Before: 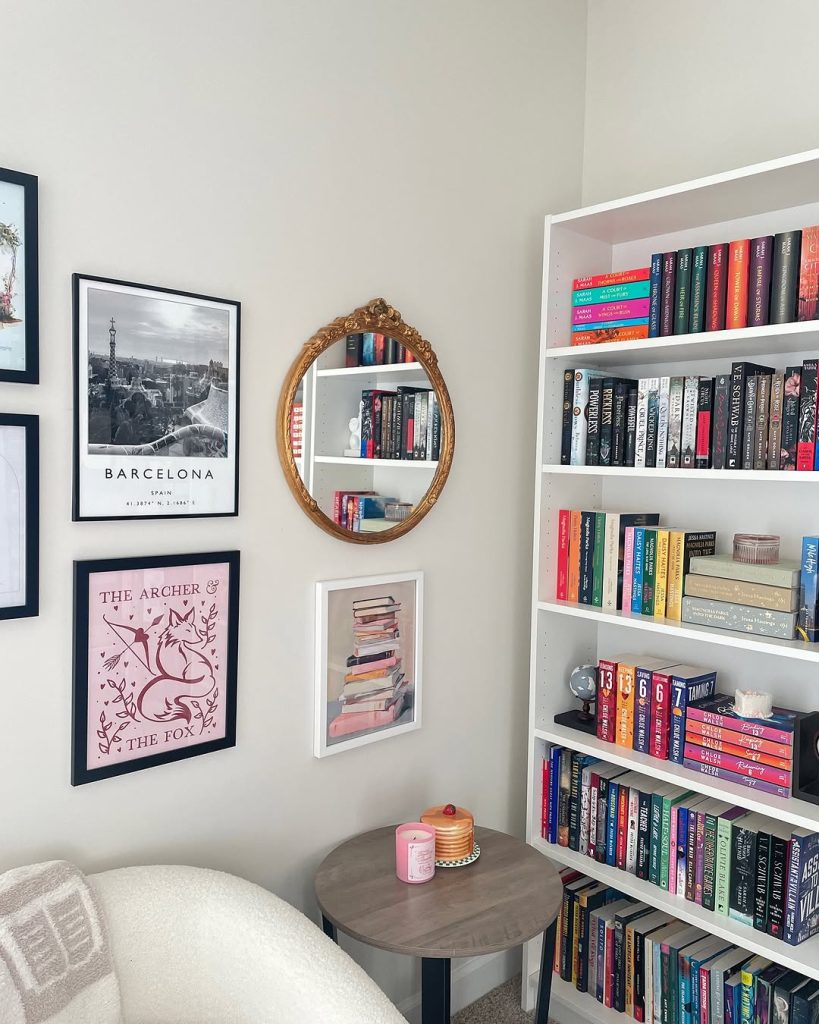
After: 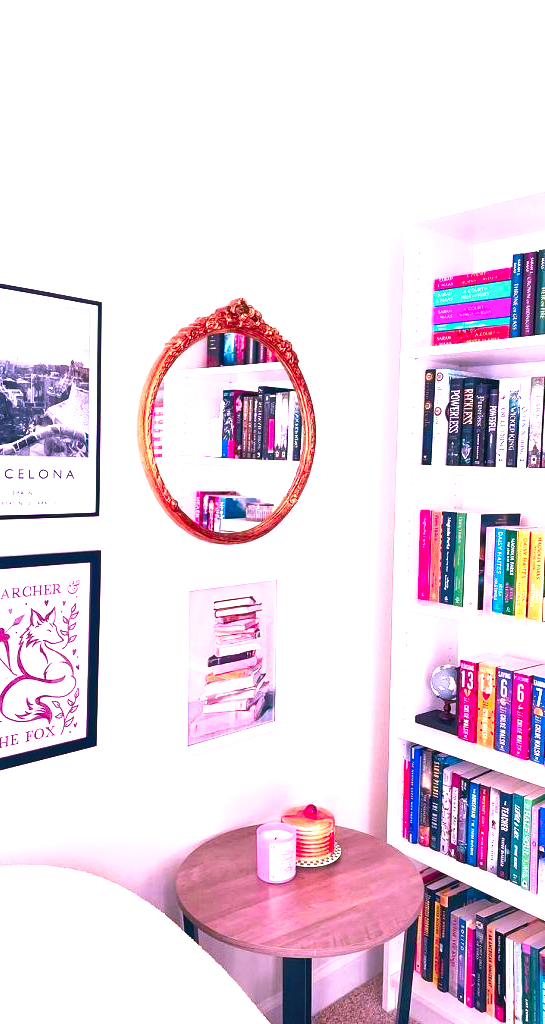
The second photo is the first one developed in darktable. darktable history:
exposure: black level correction 0, exposure 1.492 EV, compensate exposure bias true, compensate highlight preservation false
crop: left 17.057%, right 16.295%
velvia: strength 44.99%
color correction: highlights a* 19.28, highlights b* -11.42, saturation 1.68
shadows and highlights: shadows 37.11, highlights -26.88, soften with gaussian
color zones: curves: ch1 [(0.309, 0.524) (0.41, 0.329) (0.508, 0.509)]; ch2 [(0.25, 0.457) (0.75, 0.5)]
